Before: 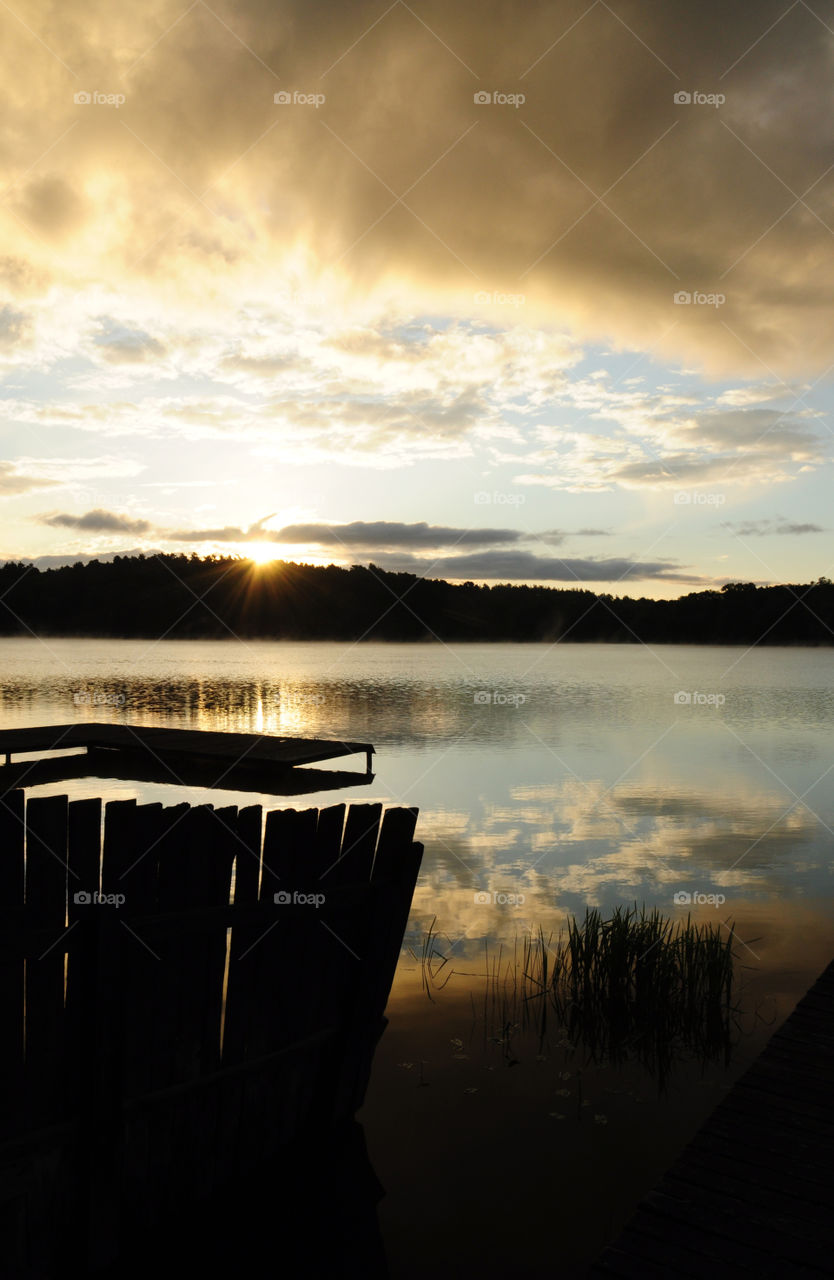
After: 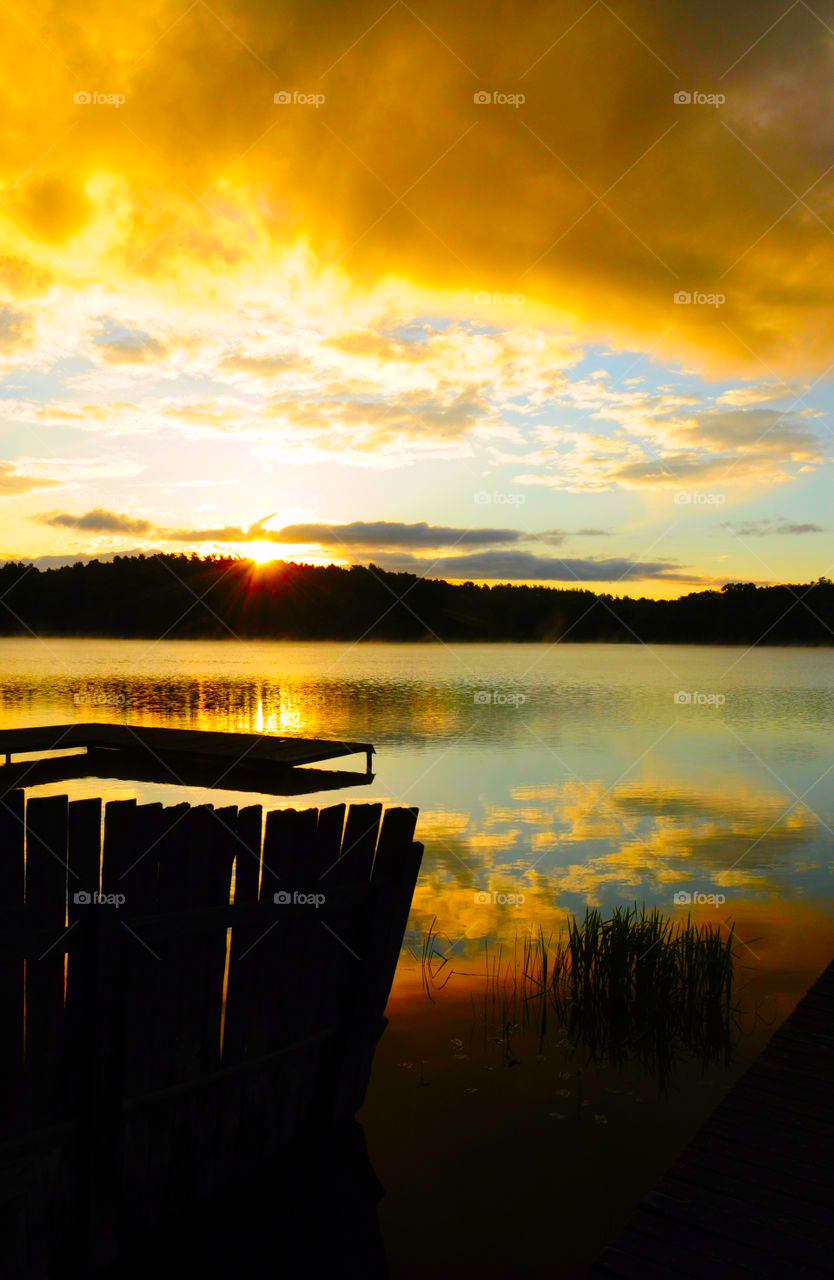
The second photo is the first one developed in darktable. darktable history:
color balance: output saturation 110%
color correction: highlights a* 1.59, highlights b* -1.7, saturation 2.48
